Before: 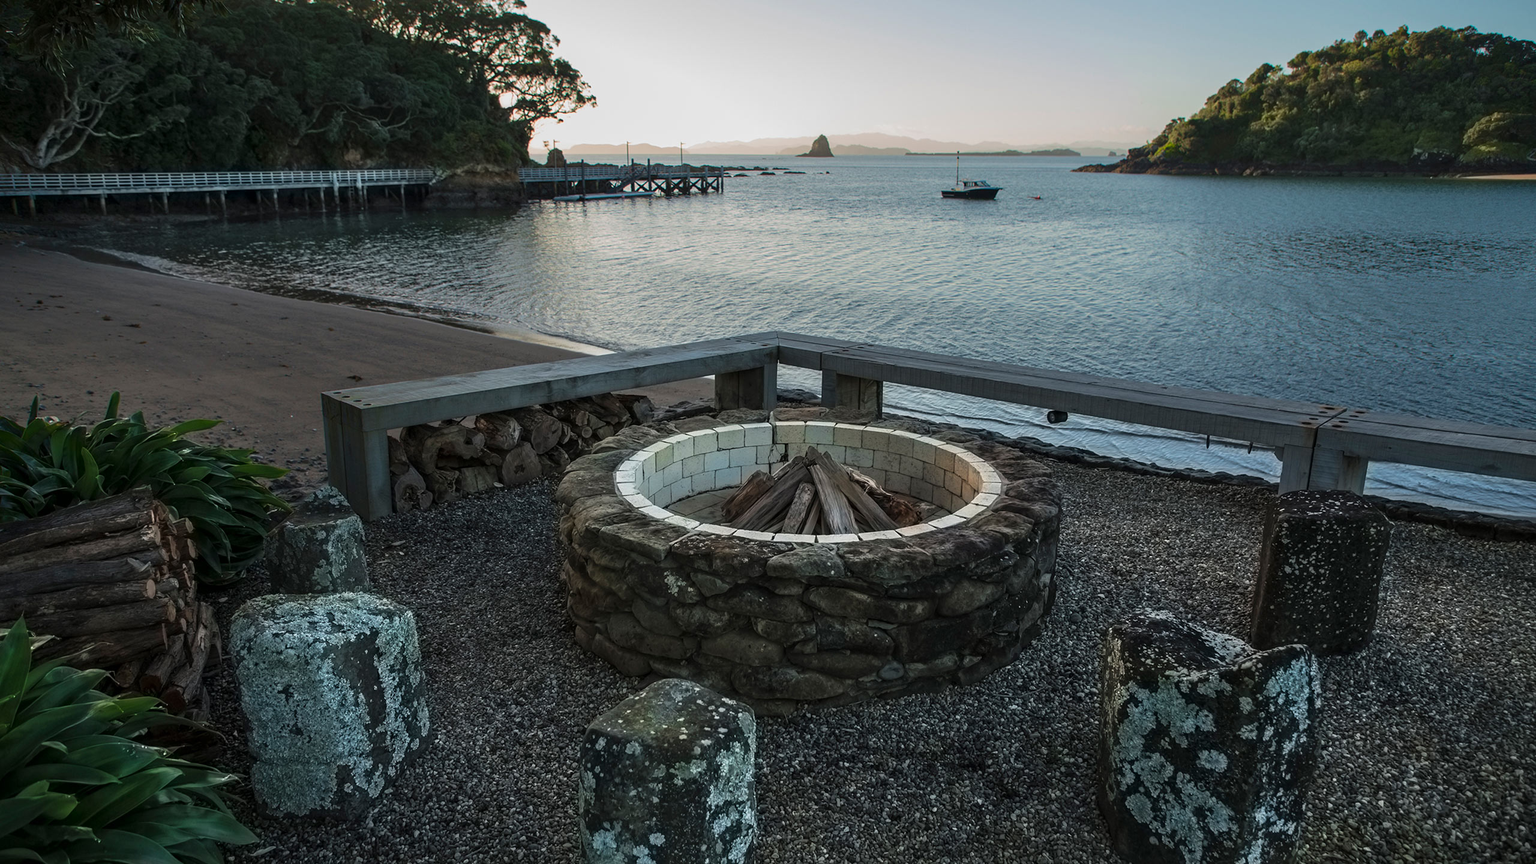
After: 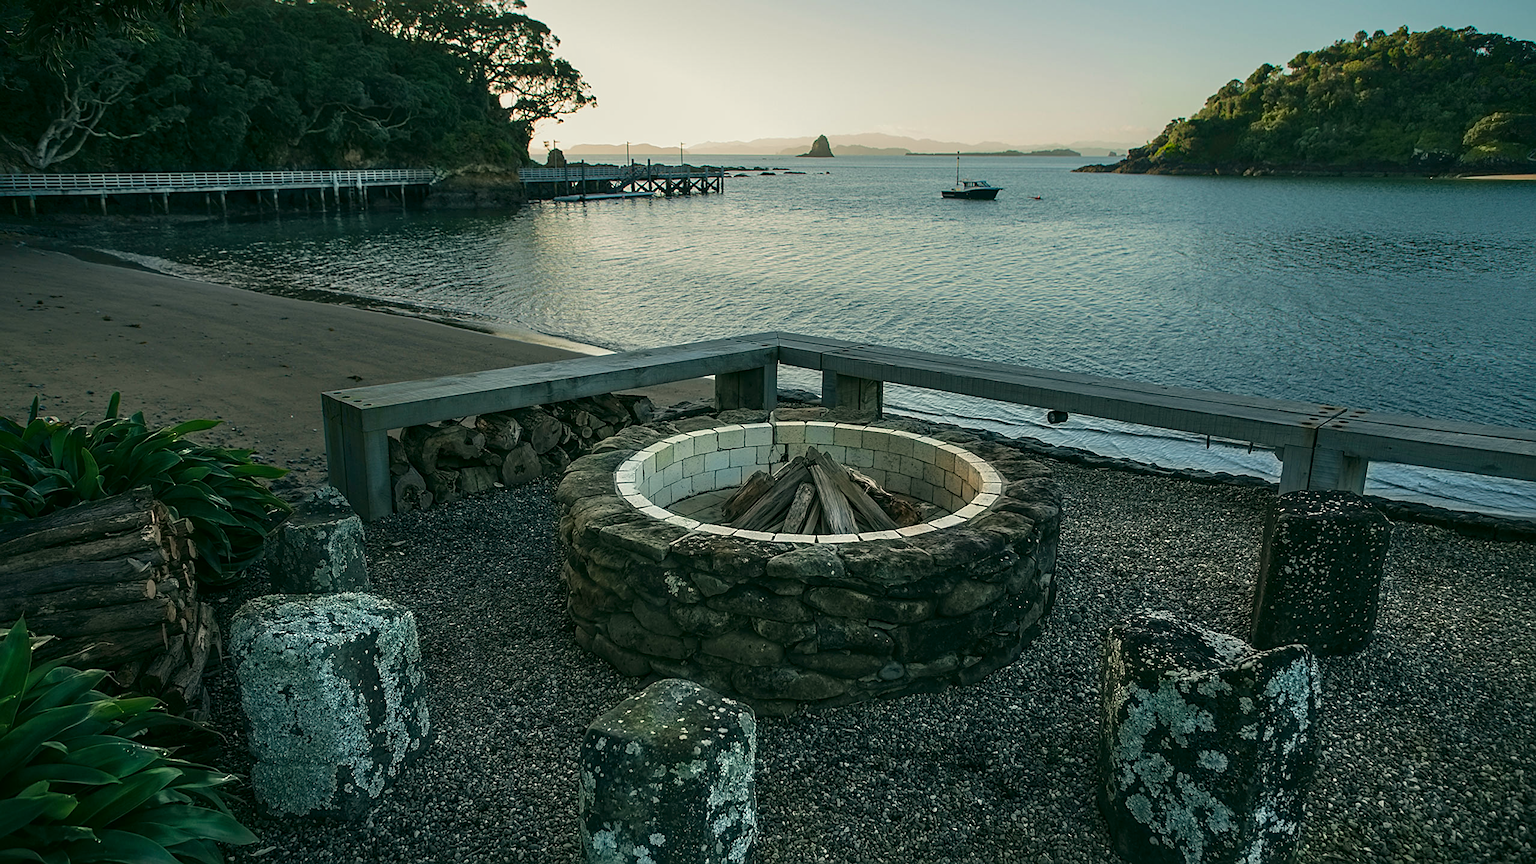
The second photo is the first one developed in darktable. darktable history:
tone equalizer: on, module defaults
sharpen: on, module defaults
color correction: highlights a* -0.482, highlights b* 9.48, shadows a* -9.48, shadows b* 0.803
